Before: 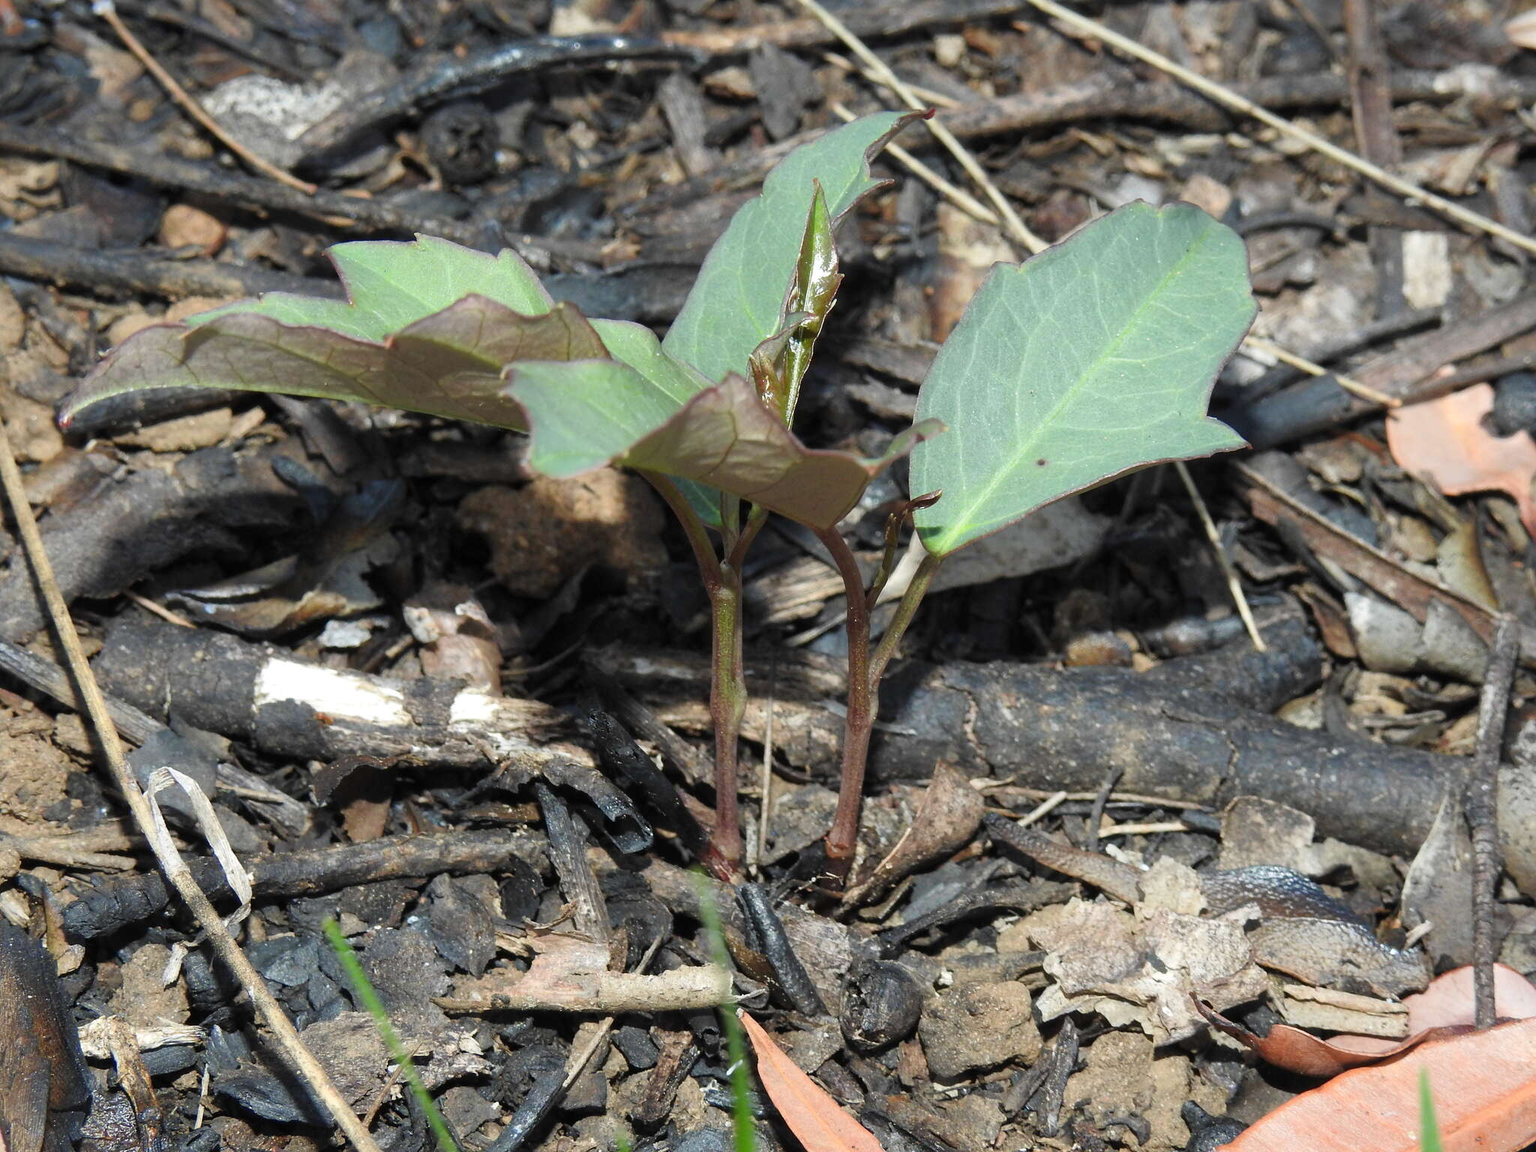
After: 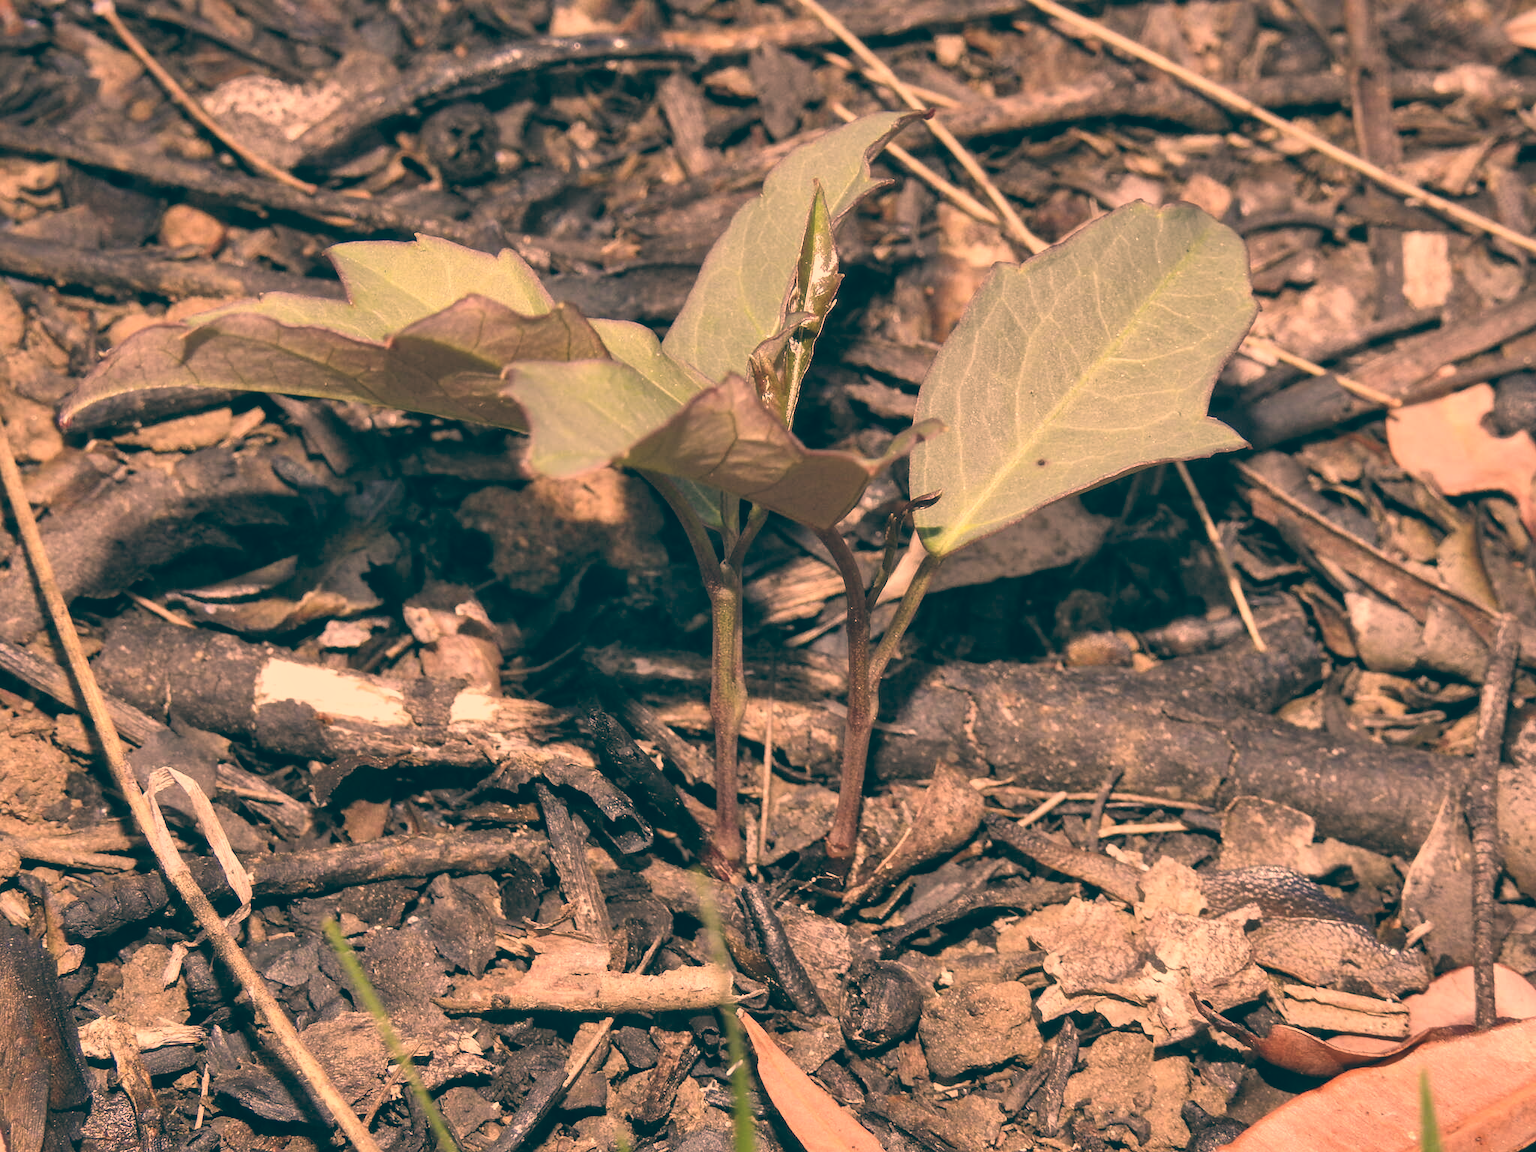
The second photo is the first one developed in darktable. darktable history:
color correction: highlights a* 40, highlights b* 40, saturation 0.69
color balance: lift [1.006, 0.985, 1.002, 1.015], gamma [1, 0.953, 1.008, 1.047], gain [1.076, 1.13, 1.004, 0.87]
local contrast: detail 110%
shadows and highlights: radius 100.41, shadows 50.55, highlights -64.36, highlights color adjustment 49.82%, soften with gaussian
